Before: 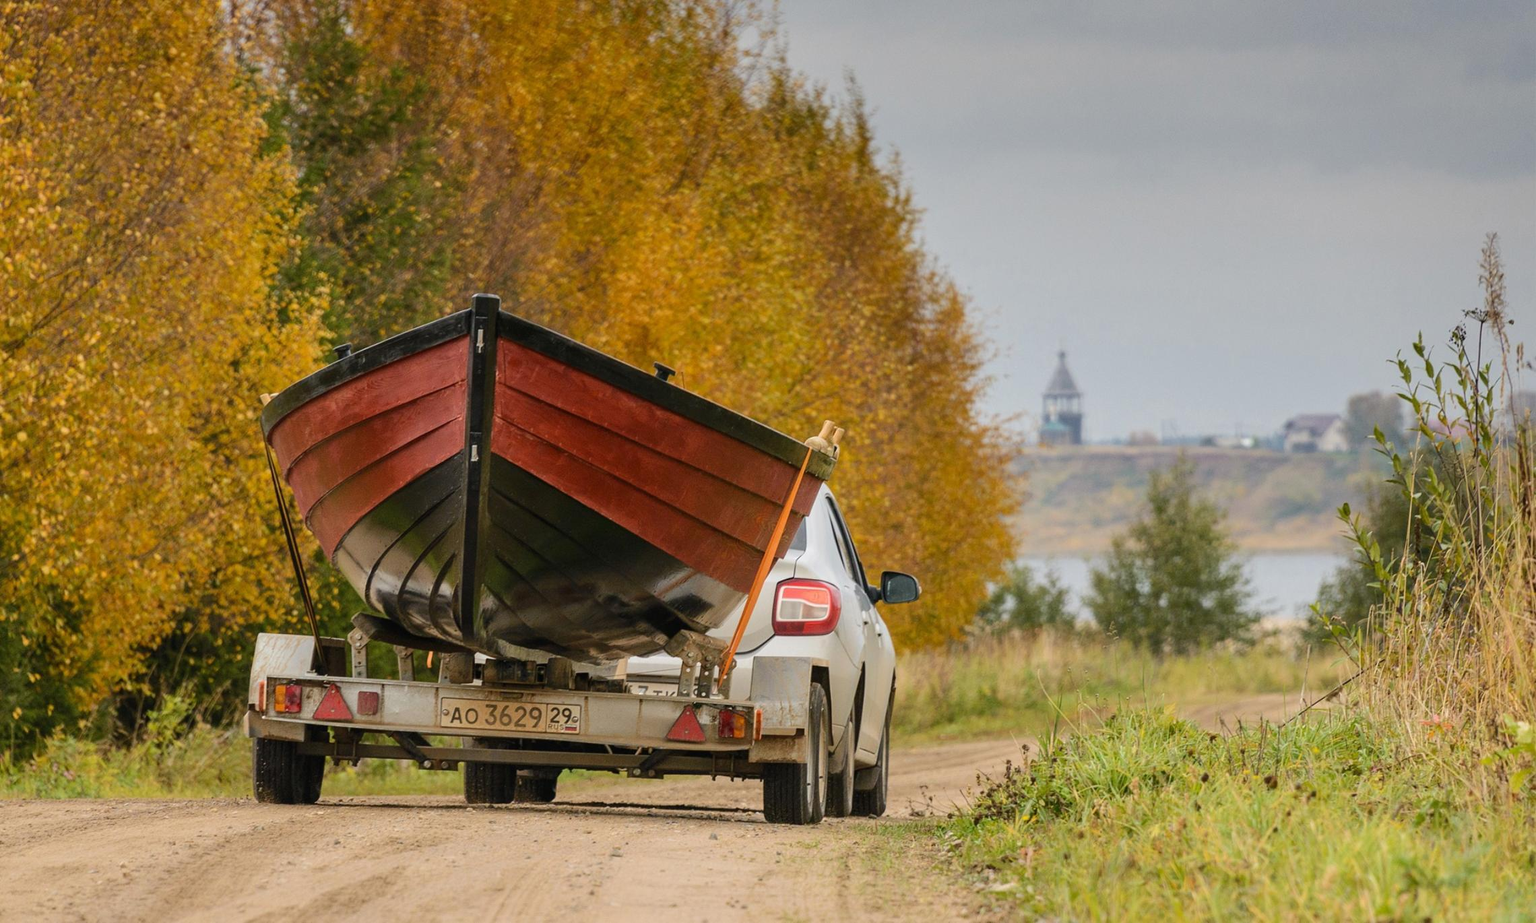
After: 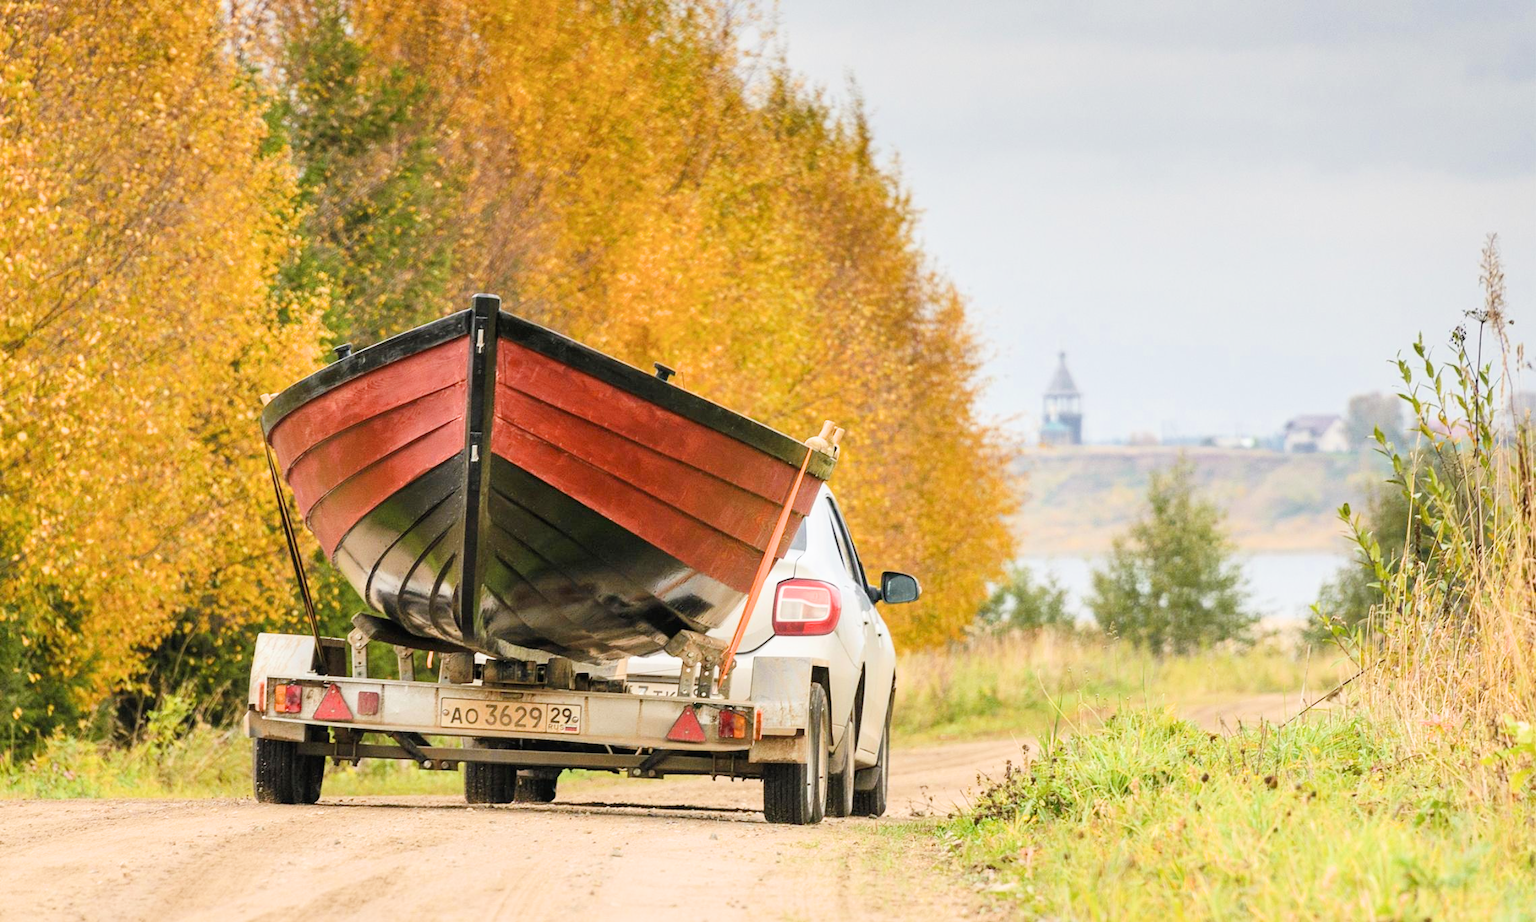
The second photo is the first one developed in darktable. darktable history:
exposure: black level correction 0, exposure 1.45 EV, compensate exposure bias true, compensate highlight preservation false
filmic rgb: white relative exposure 3.9 EV, hardness 4.26
